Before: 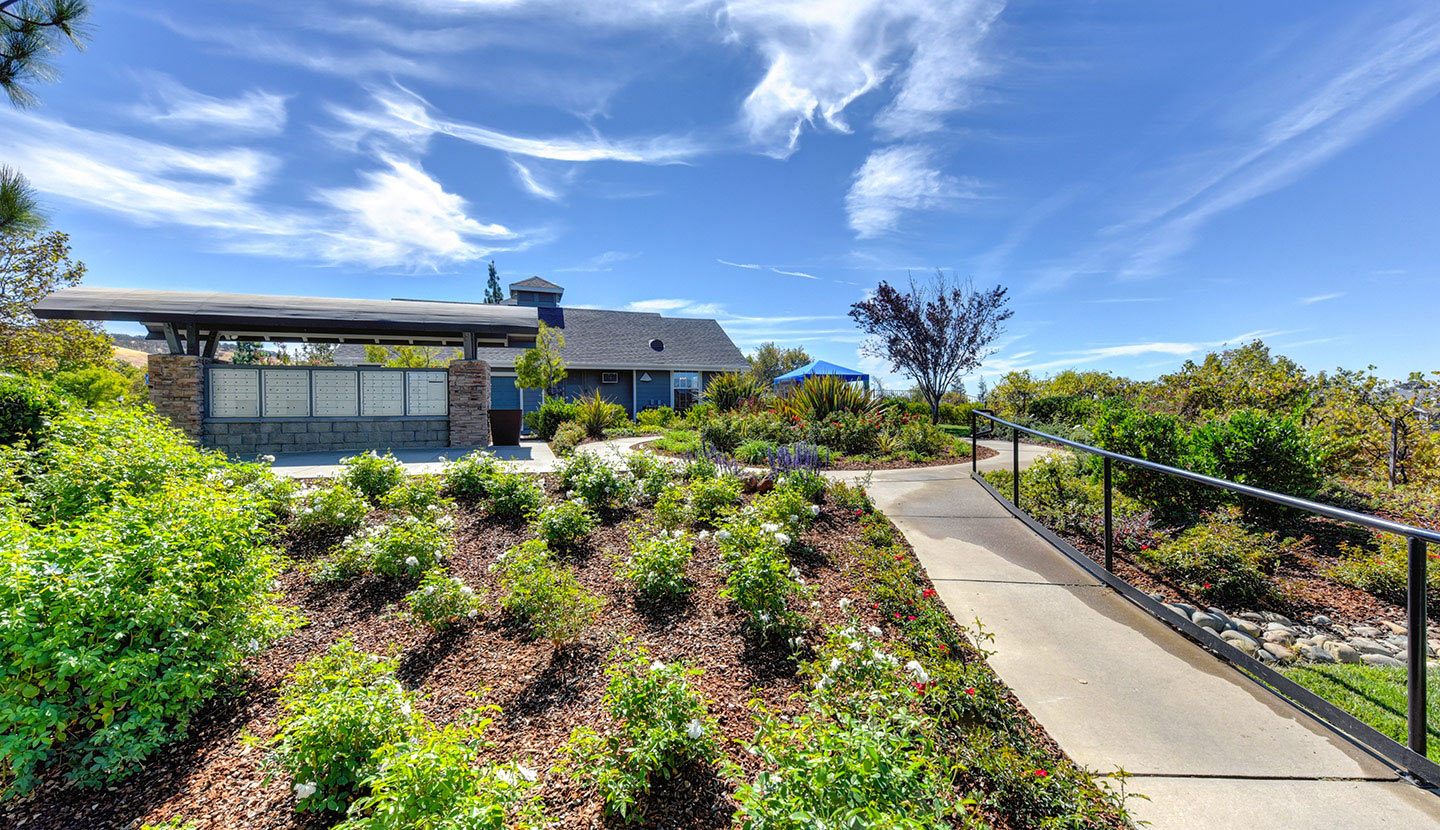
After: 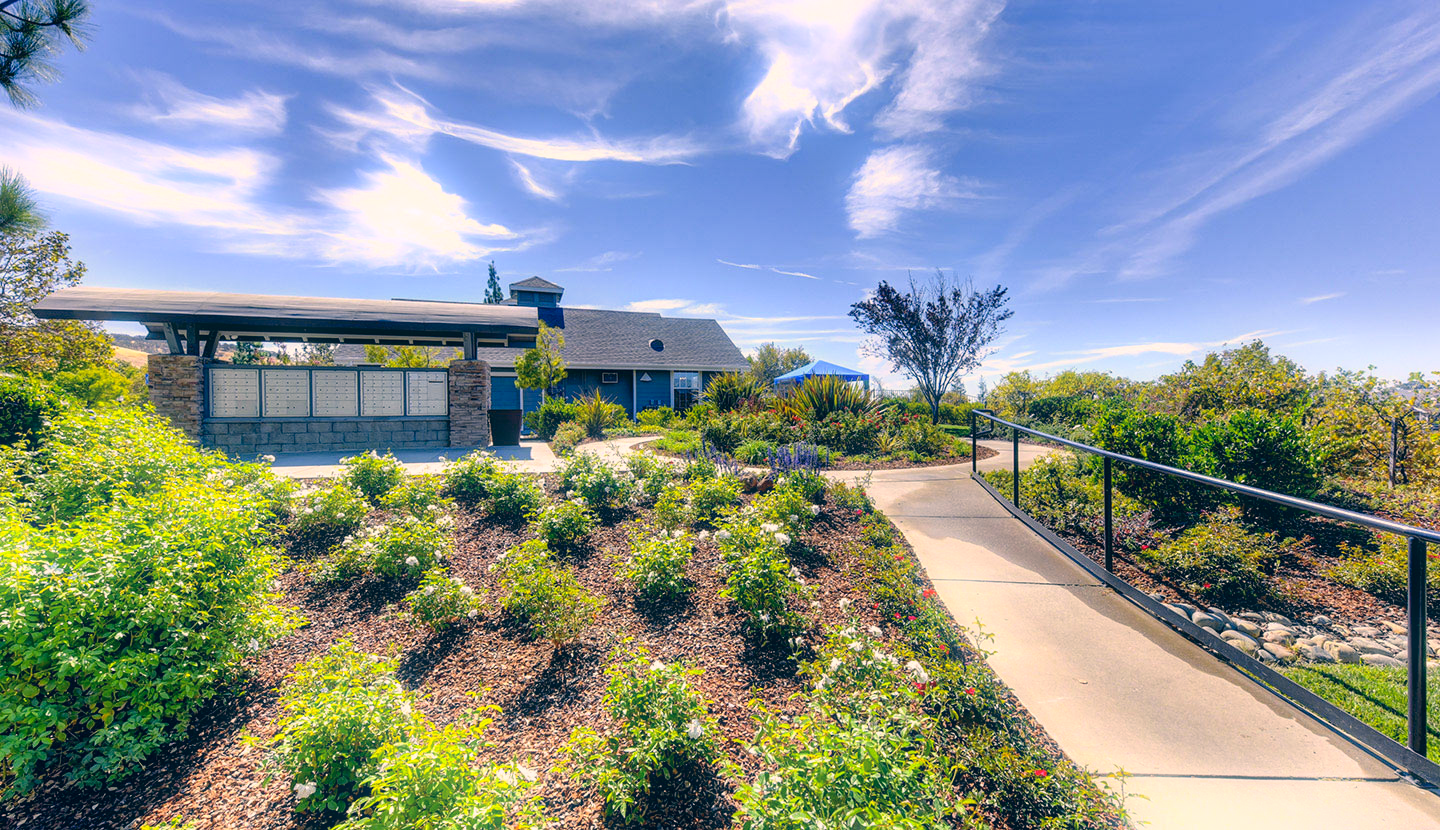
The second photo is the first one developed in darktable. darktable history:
color correction: highlights a* 10.32, highlights b* 14.66, shadows a* -9.59, shadows b* -15.02
white balance: red 1.009, blue 1.027
bloom: size 5%, threshold 95%, strength 15%
